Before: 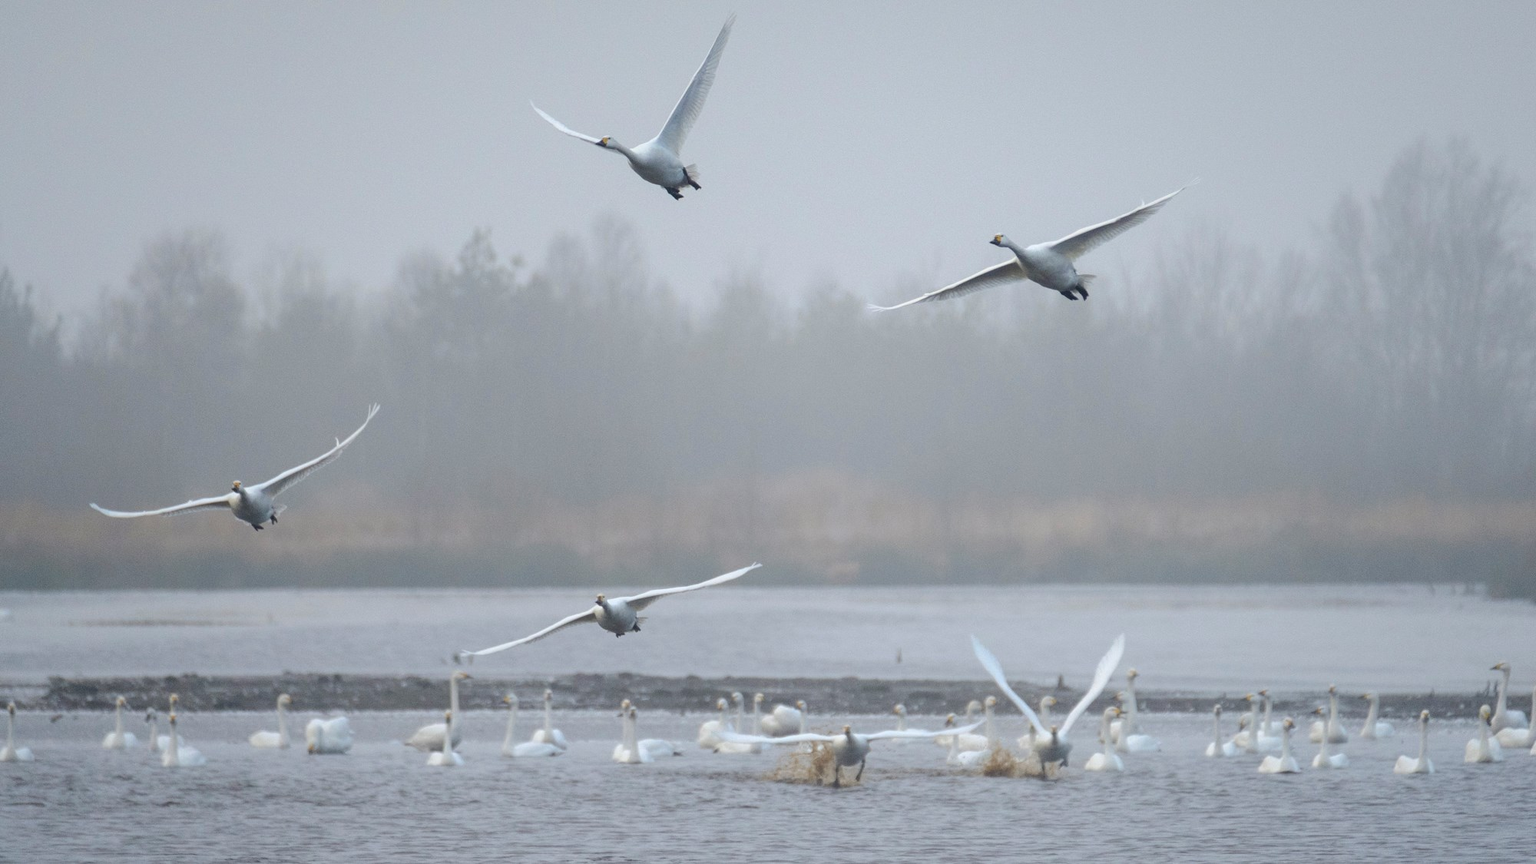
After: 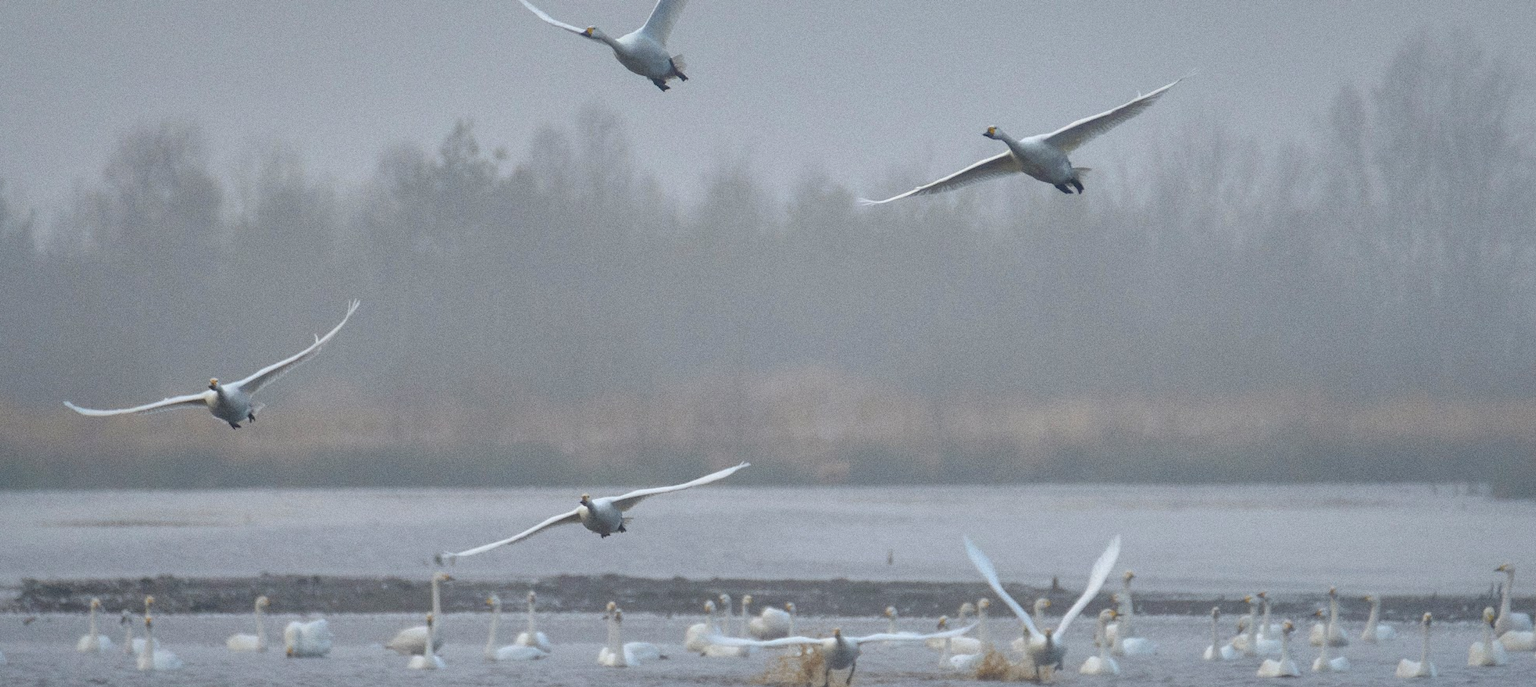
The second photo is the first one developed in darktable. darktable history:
crop and rotate: left 1.814%, top 12.818%, right 0.25%, bottom 9.225%
shadows and highlights: shadows 60, highlights -60
grain: coarseness 0.09 ISO
